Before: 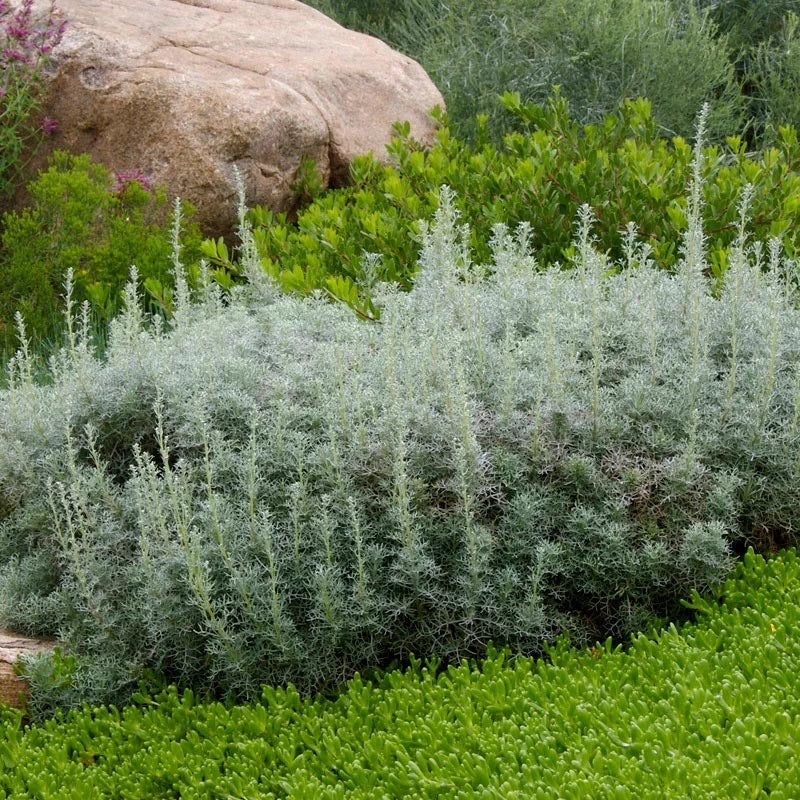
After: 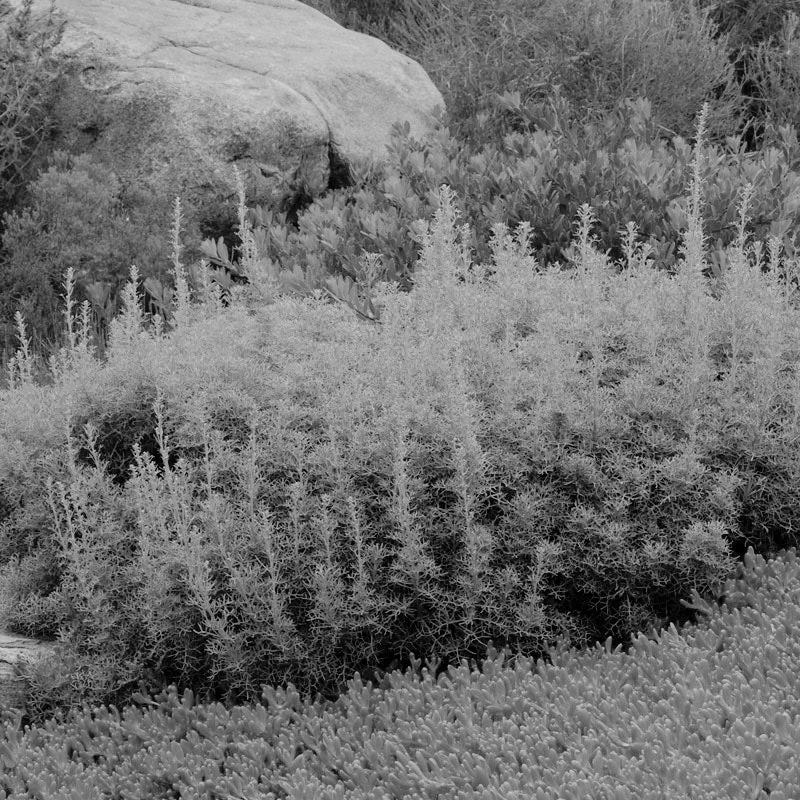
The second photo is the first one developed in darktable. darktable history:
tone curve: curves: ch0 [(0, 0) (0.058, 0.039) (0.168, 0.123) (0.282, 0.327) (0.45, 0.534) (0.676, 0.751) (0.89, 0.919) (1, 1)]; ch1 [(0, 0) (0.094, 0.081) (0.285, 0.299) (0.385, 0.403) (0.447, 0.455) (0.495, 0.496) (0.544, 0.552) (0.589, 0.612) (0.722, 0.728) (1, 1)]; ch2 [(0, 0) (0.257, 0.217) (0.43, 0.421) (0.498, 0.507) (0.531, 0.544) (0.56, 0.579) (0.625, 0.66) (1, 1)], color space Lab, independent channels, preserve colors none
monochrome: a 79.32, b 81.83, size 1.1
levels: mode automatic, black 0.023%, white 99.97%, levels [0.062, 0.494, 0.925]
